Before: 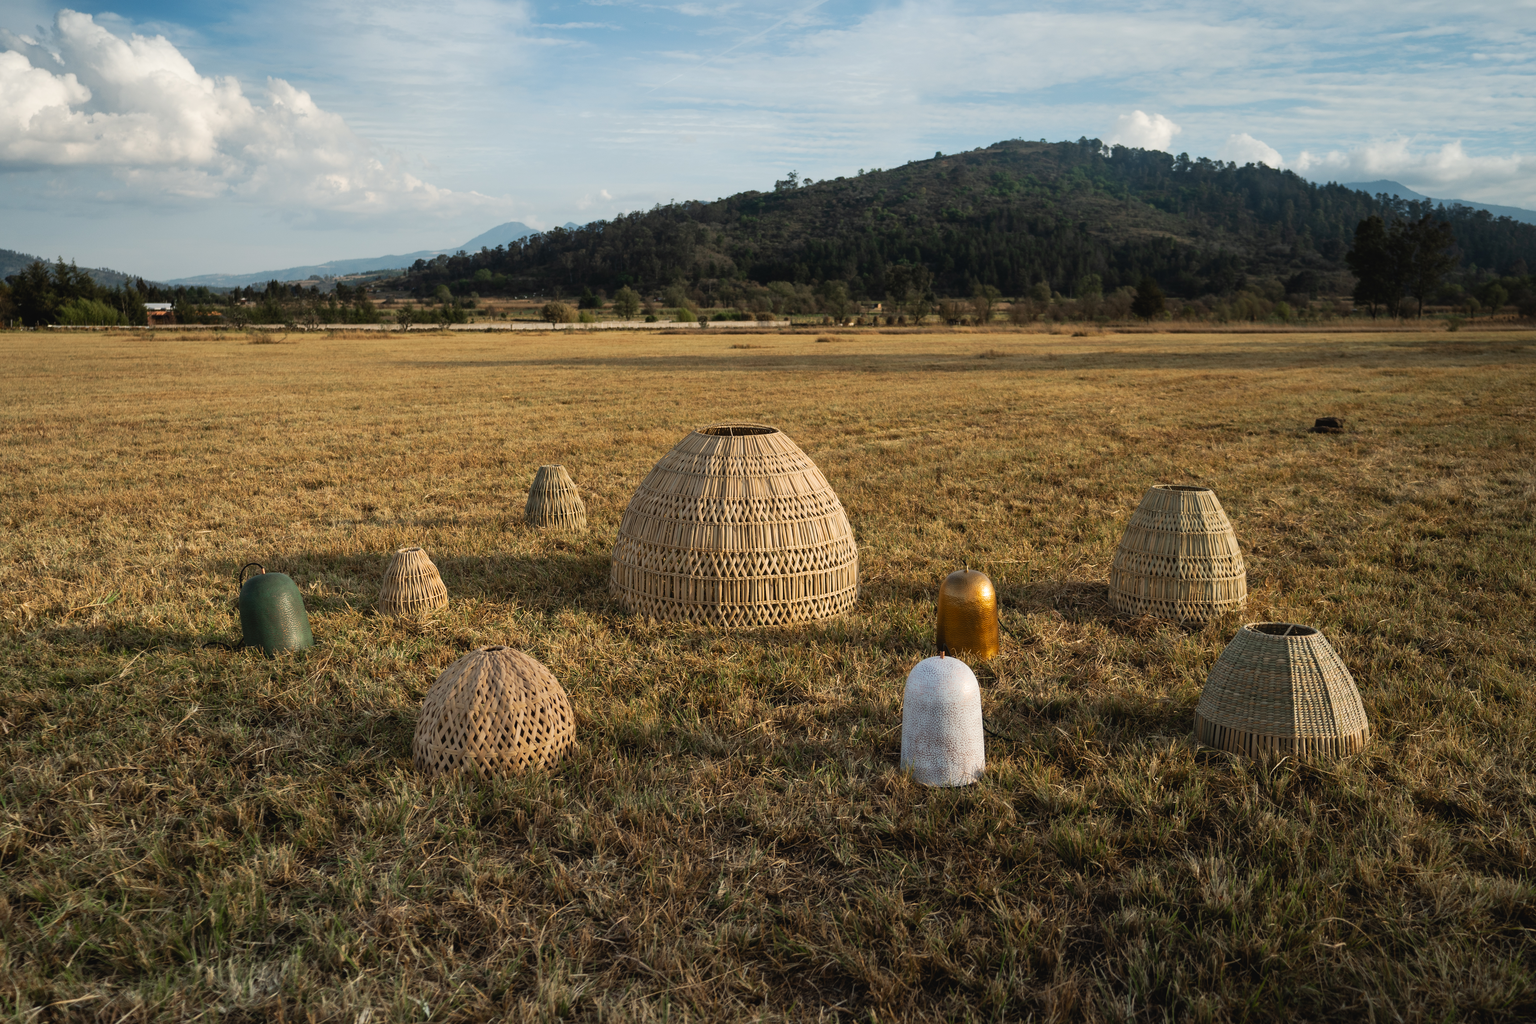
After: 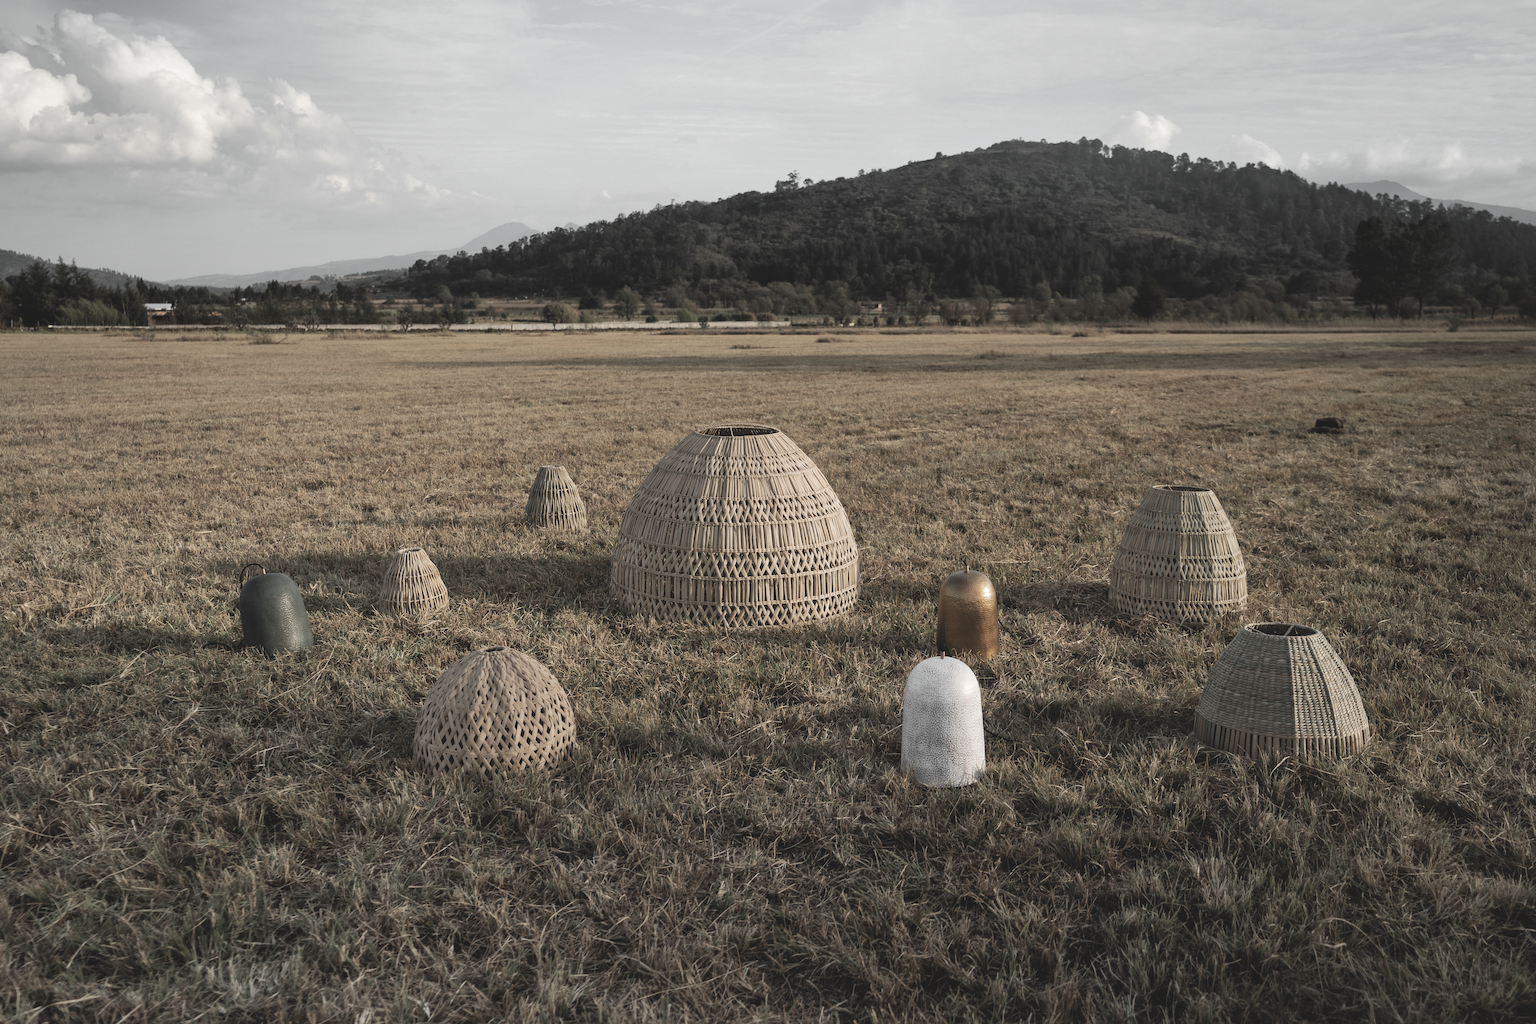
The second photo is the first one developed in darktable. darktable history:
shadows and highlights: shadows 25, highlights -25
color zones: curves: ch0 [(0, 0.613) (0.01, 0.613) (0.245, 0.448) (0.498, 0.529) (0.642, 0.665) (0.879, 0.777) (0.99, 0.613)]; ch1 [(0, 0.035) (0.121, 0.189) (0.259, 0.197) (0.415, 0.061) (0.589, 0.022) (0.732, 0.022) (0.857, 0.026) (0.991, 0.053)]
exposure: black level correction -0.008, exposure 0.067 EV, compensate highlight preservation false
